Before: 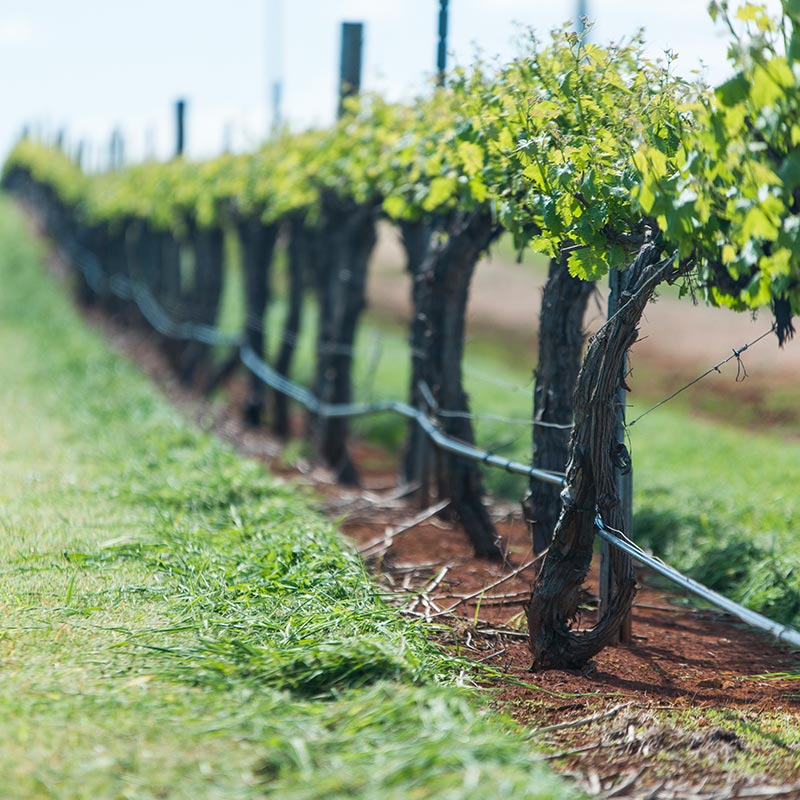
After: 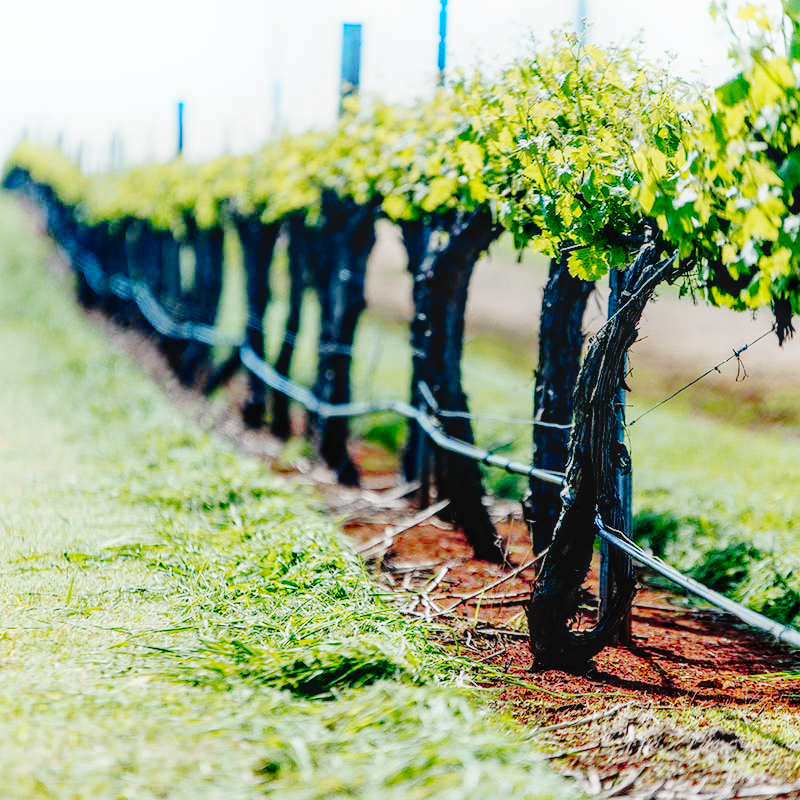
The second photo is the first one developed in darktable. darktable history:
base curve: curves: ch0 [(0, 0) (0.036, 0.01) (0.123, 0.254) (0.258, 0.504) (0.507, 0.748) (1, 1)], preserve colors none
local contrast: on, module defaults
bloom: size 9%, threshold 100%, strength 7%
tone curve: curves: ch0 [(0, 0.021) (0.049, 0.044) (0.157, 0.131) (0.365, 0.359) (0.499, 0.517) (0.675, 0.667) (0.856, 0.83) (1, 0.969)]; ch1 [(0, 0) (0.302, 0.309) (0.433, 0.443) (0.472, 0.47) (0.502, 0.503) (0.527, 0.516) (0.564, 0.557) (0.614, 0.645) (0.677, 0.722) (0.859, 0.889) (1, 1)]; ch2 [(0, 0) (0.33, 0.301) (0.447, 0.44) (0.487, 0.496) (0.502, 0.501) (0.535, 0.537) (0.565, 0.558) (0.608, 0.624) (1, 1)], color space Lab, independent channels, preserve colors none
